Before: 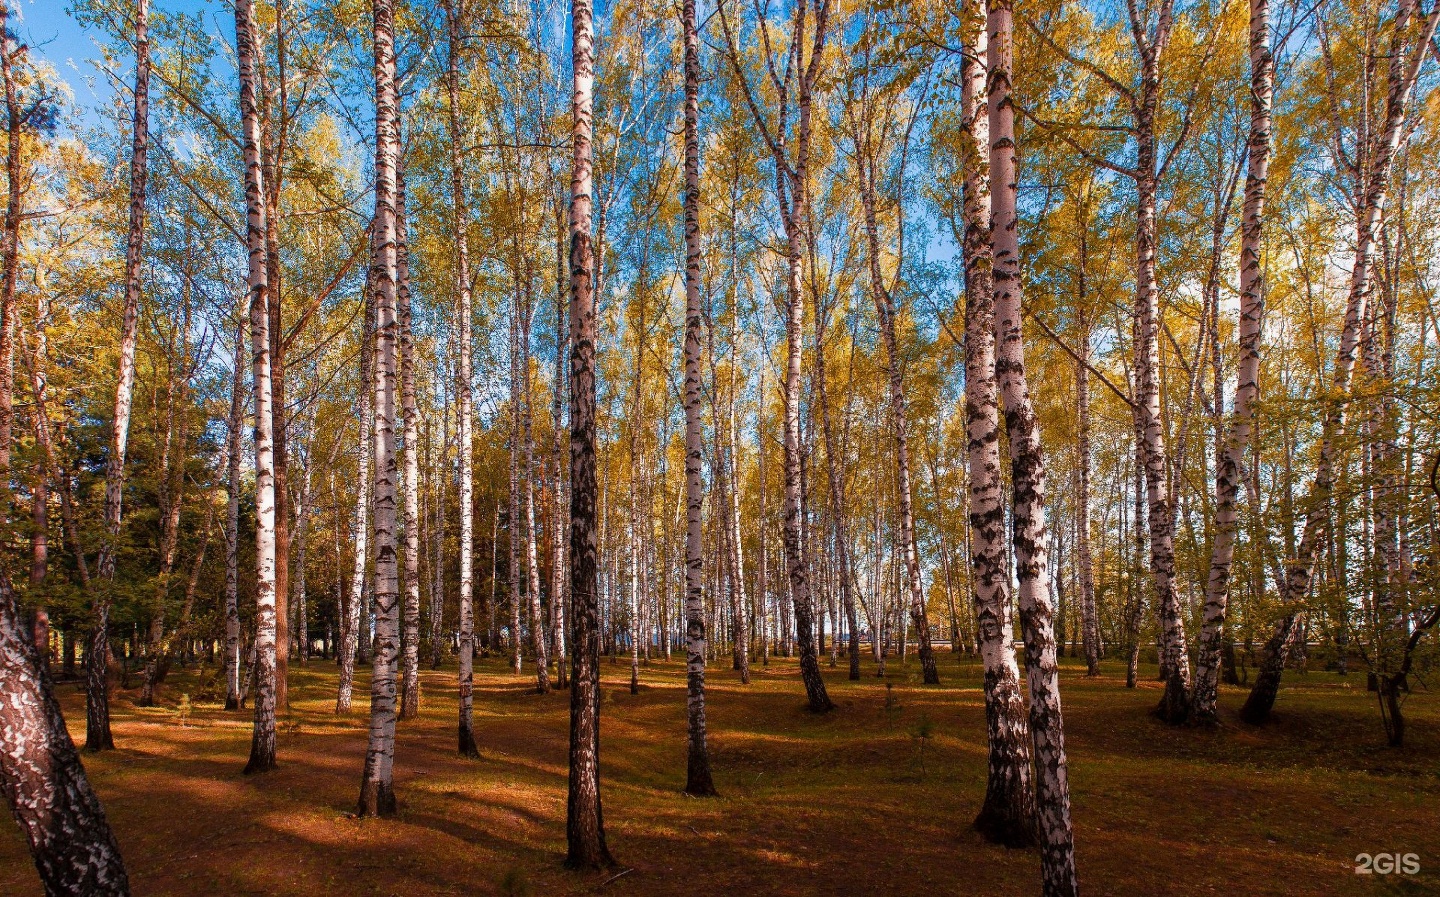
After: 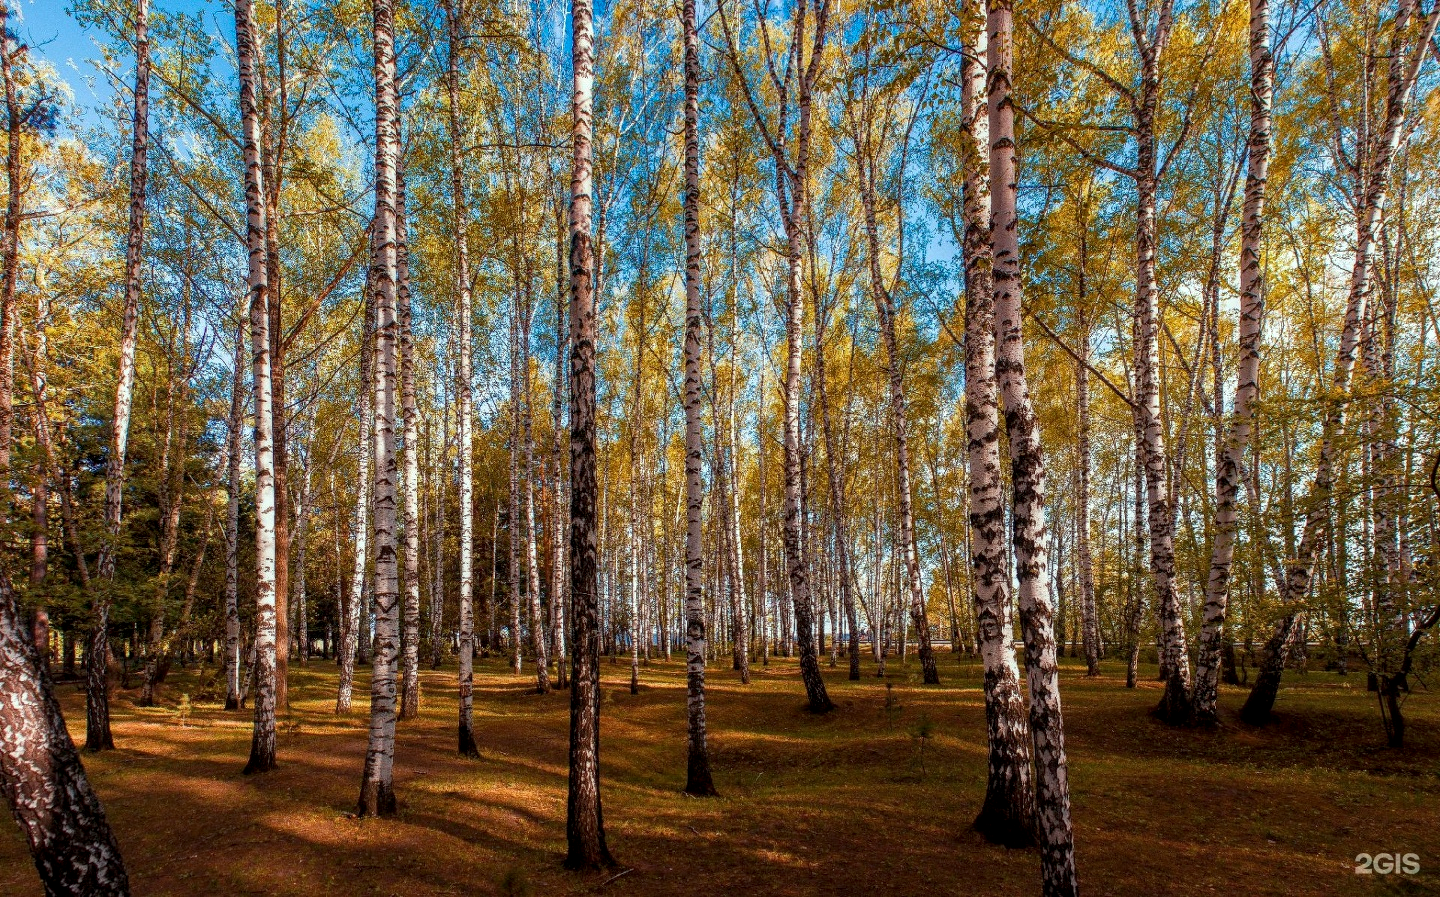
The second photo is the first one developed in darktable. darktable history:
color correction: highlights a* -6.8, highlights b* 0.43
exposure: black level correction 0.001, compensate highlight preservation false
local contrast: on, module defaults
